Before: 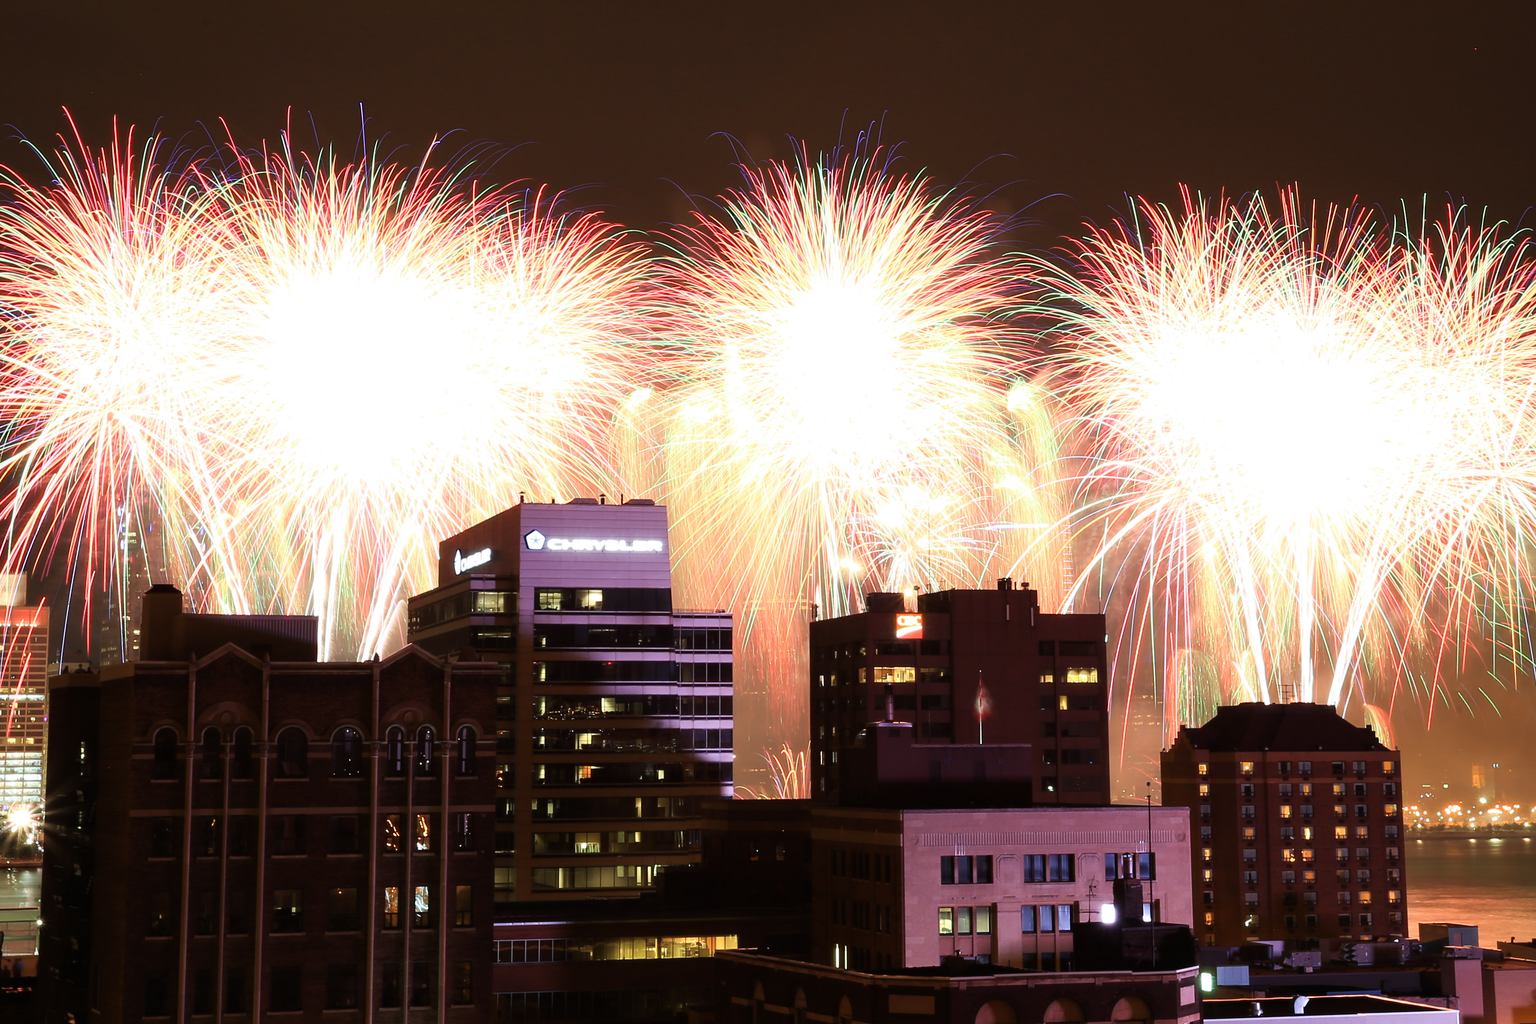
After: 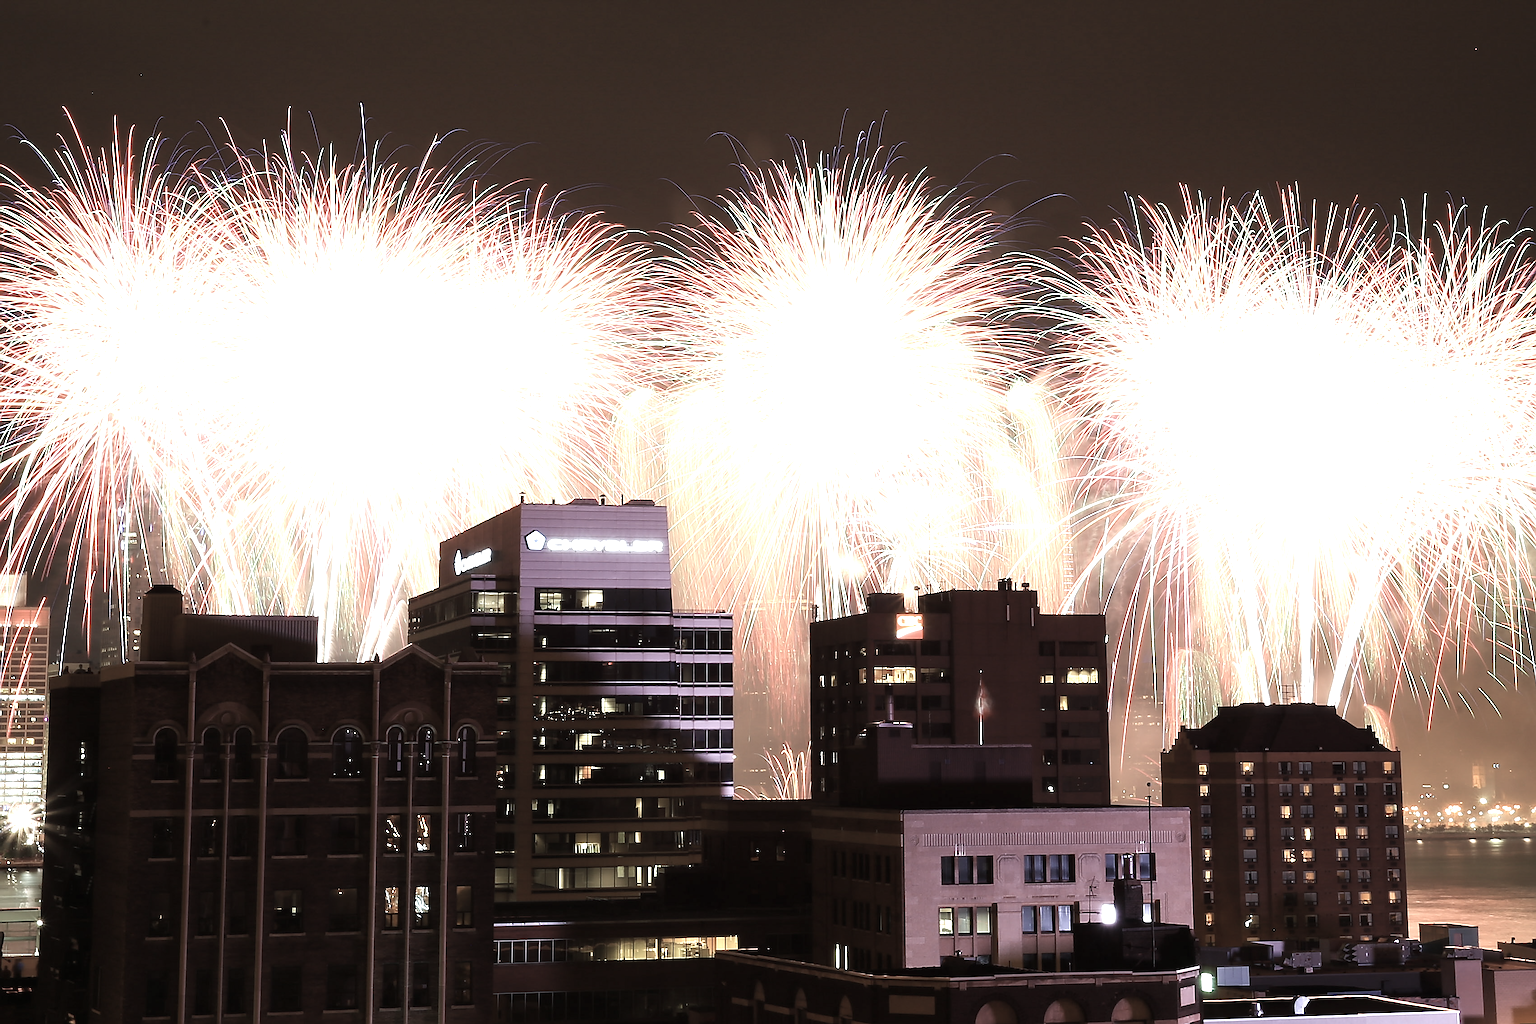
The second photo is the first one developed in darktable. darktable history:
color correction: saturation 0.5
exposure: black level correction 0, exposure 0.5 EV, compensate highlight preservation false
sharpen: radius 1.4, amount 1.25, threshold 0.7
